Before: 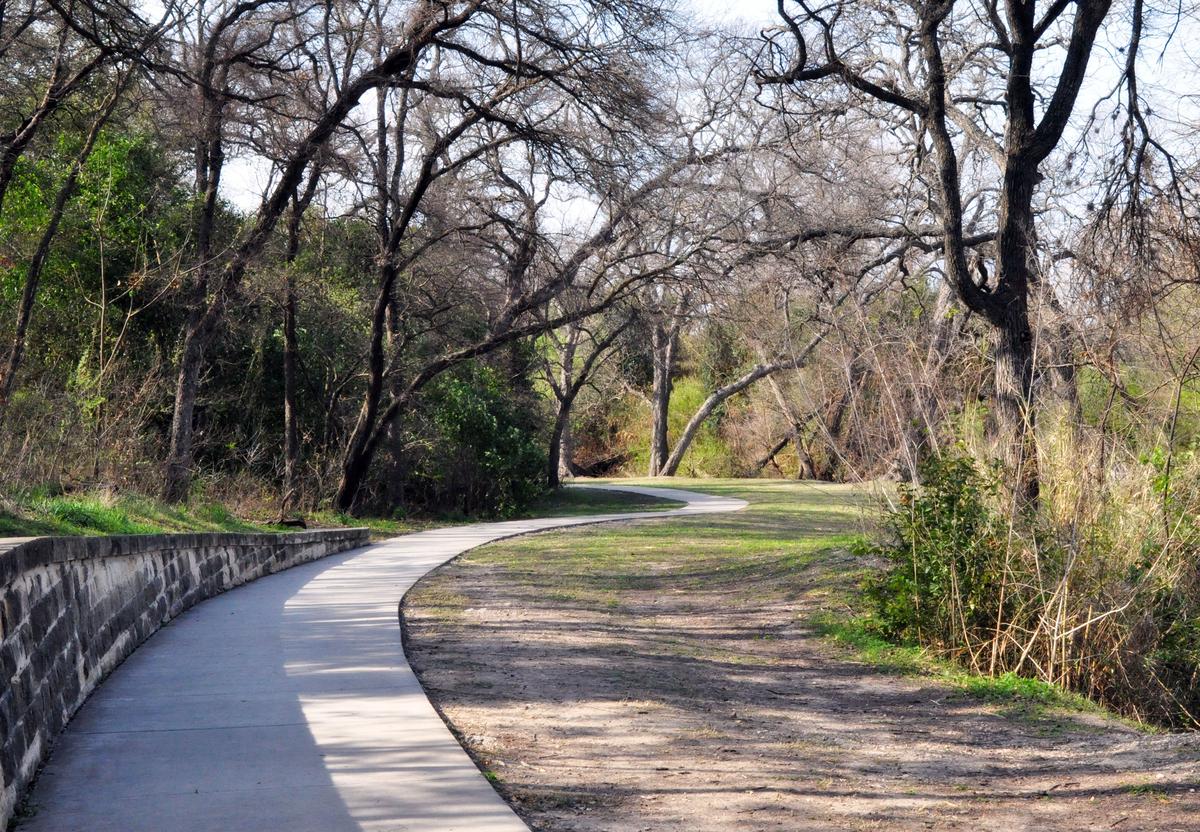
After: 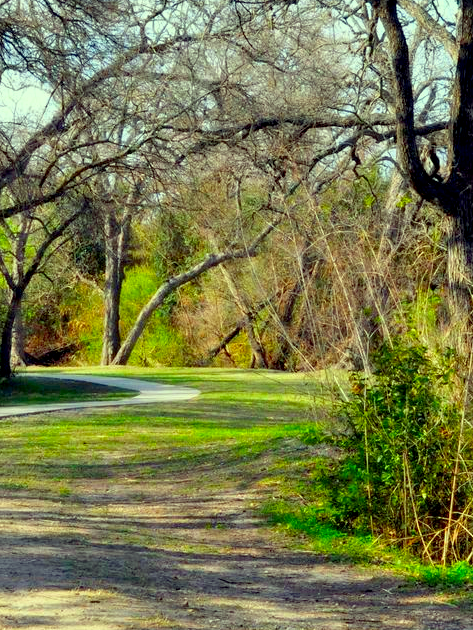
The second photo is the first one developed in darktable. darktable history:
color correction: highlights a* -10.77, highlights b* 9.8, saturation 1.72
exposure: black level correction 0.01, exposure 0.011 EV, compensate highlight preservation false
crop: left 45.721%, top 13.393%, right 14.118%, bottom 10.01%
